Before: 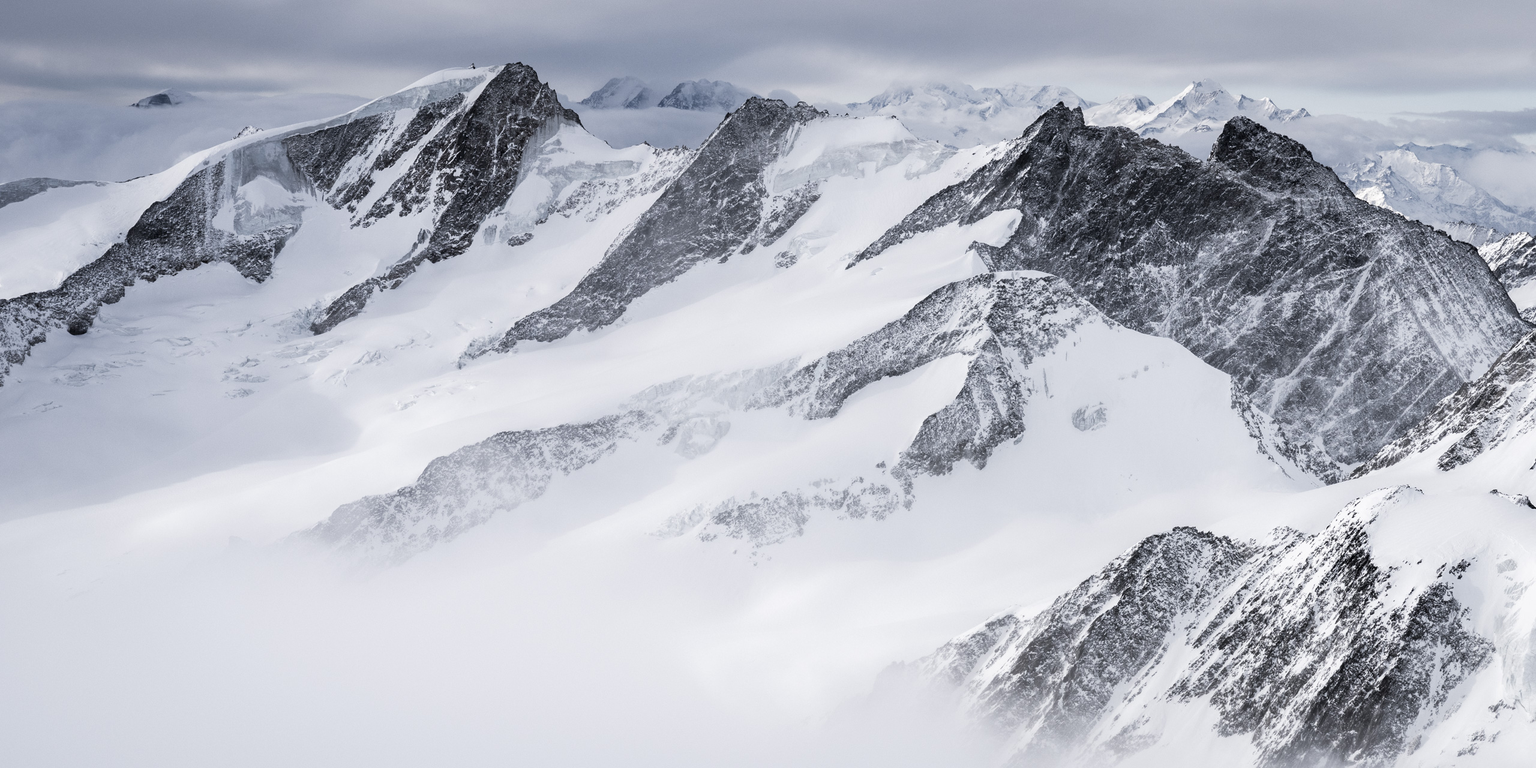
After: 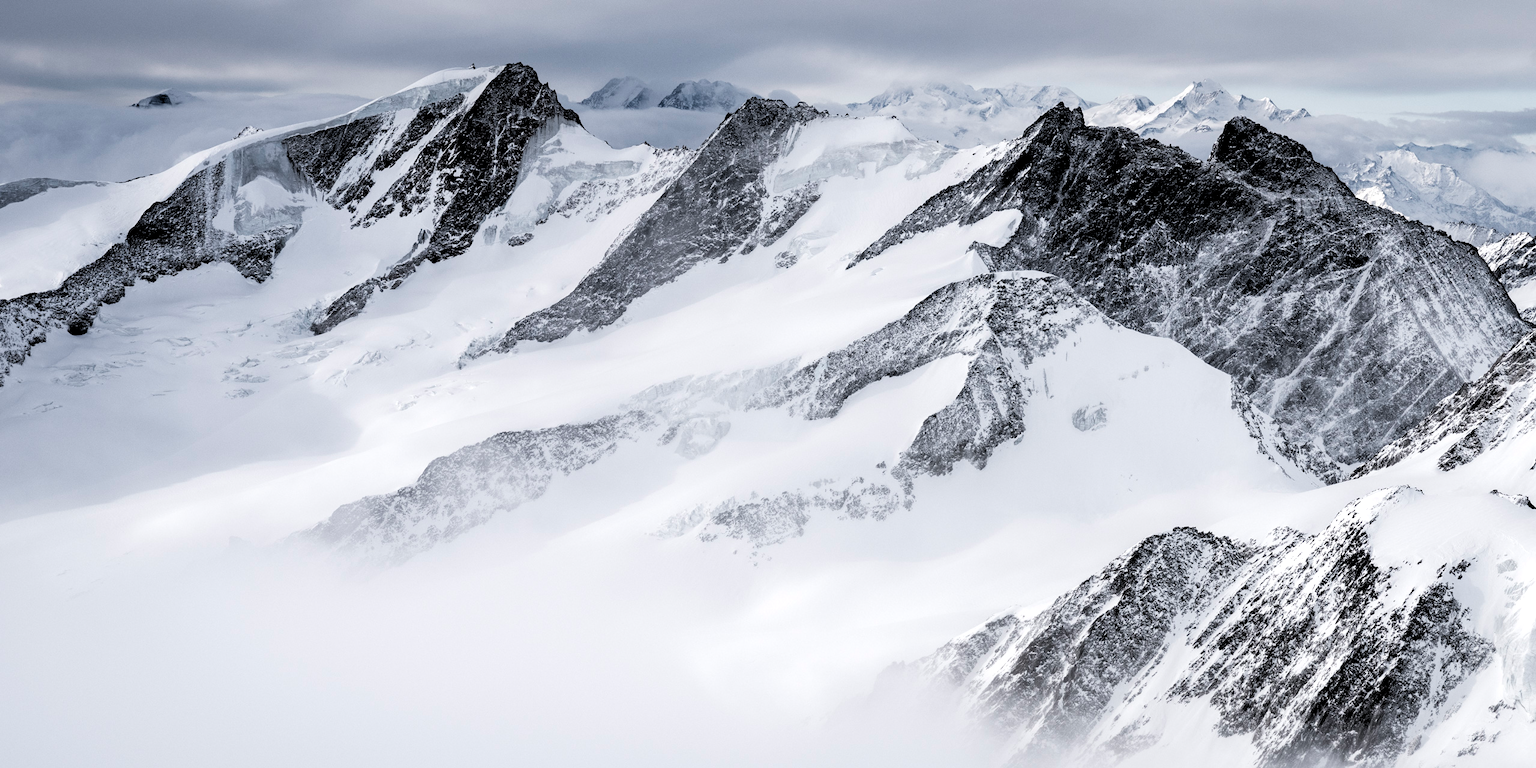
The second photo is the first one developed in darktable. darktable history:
rgb levels: levels [[0.034, 0.472, 0.904], [0, 0.5, 1], [0, 0.5, 1]]
